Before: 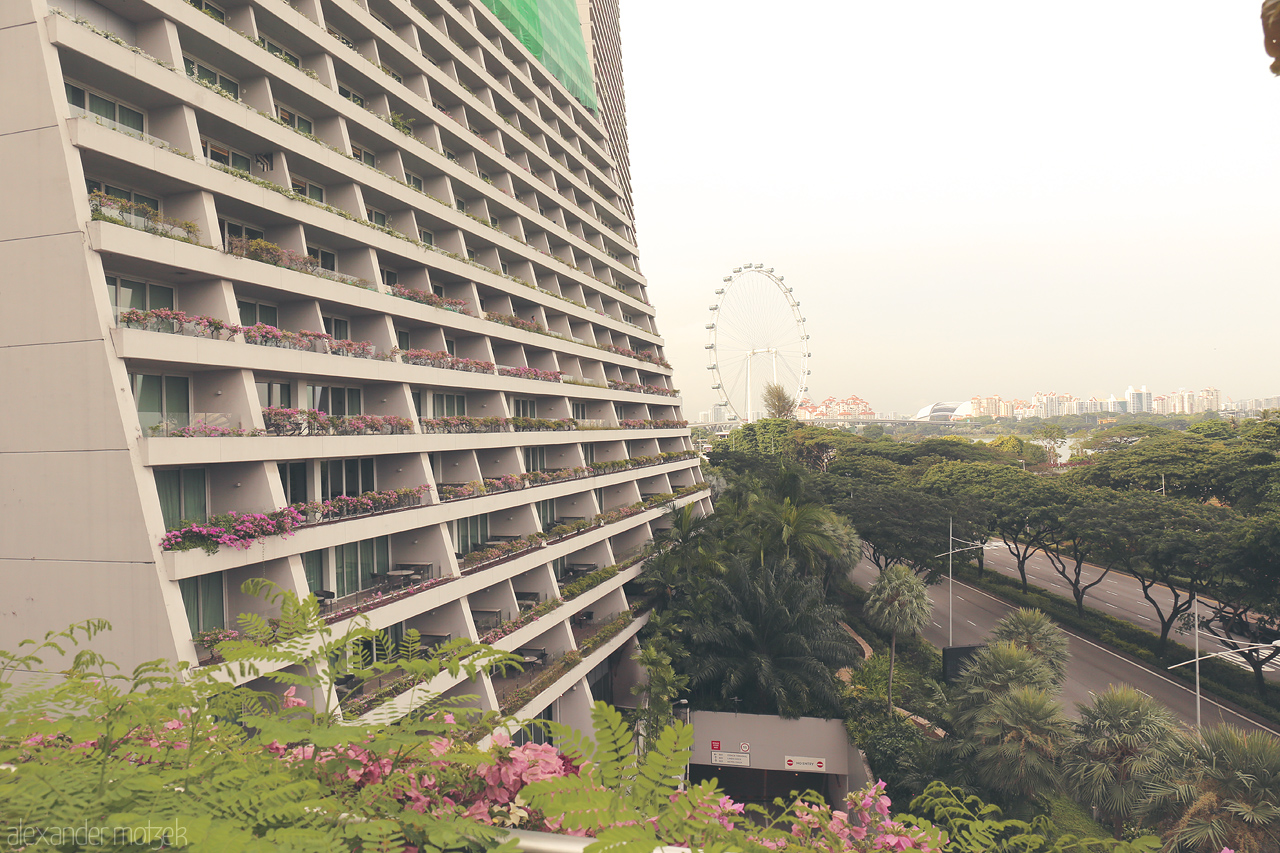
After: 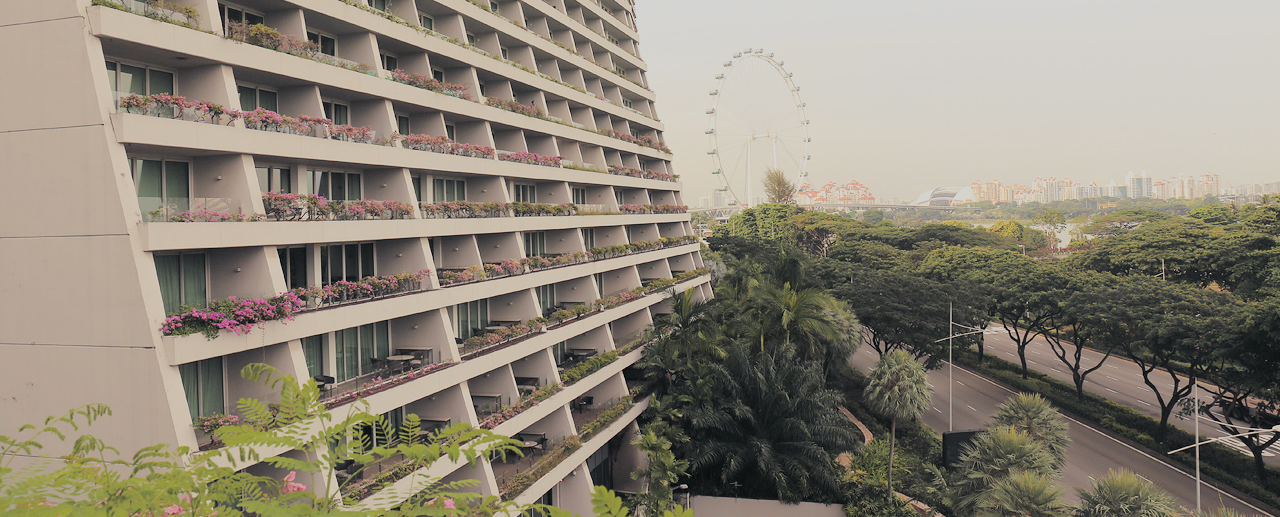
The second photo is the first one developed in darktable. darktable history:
filmic rgb: black relative exposure -4.58 EV, white relative exposure 4.8 EV, threshold 3 EV, hardness 2.36, latitude 36.07%, contrast 1.048, highlights saturation mix 1.32%, shadows ↔ highlights balance 1.25%, color science v4 (2020), enable highlight reconstruction true
crop and rotate: top 25.357%, bottom 13.942%
